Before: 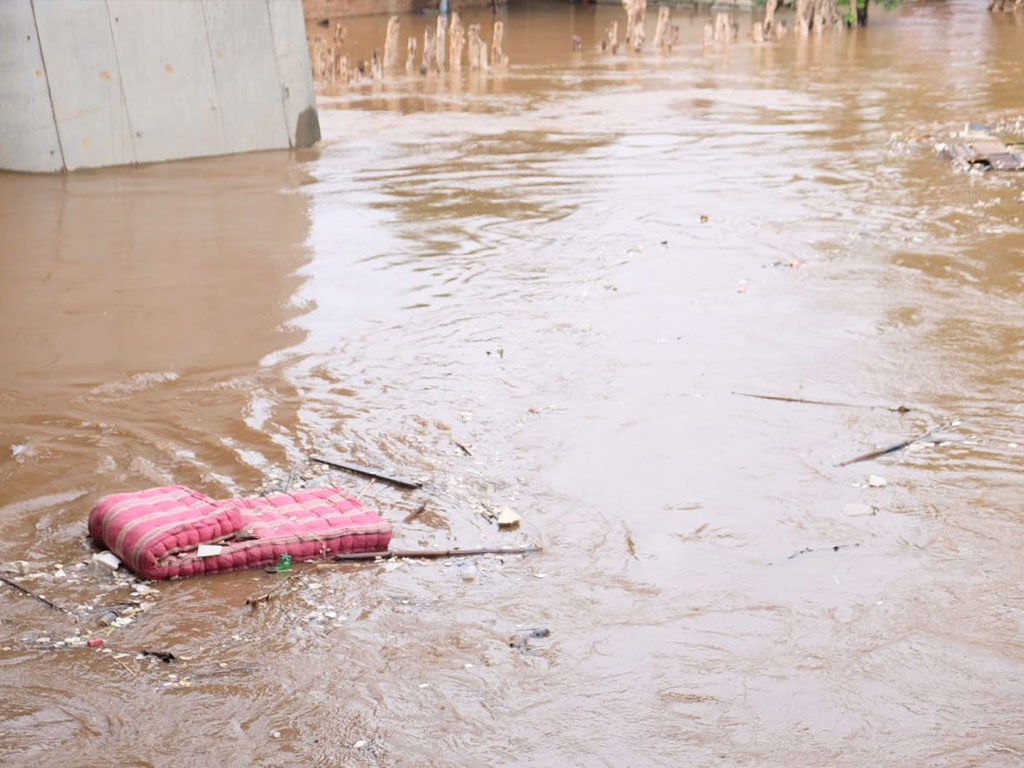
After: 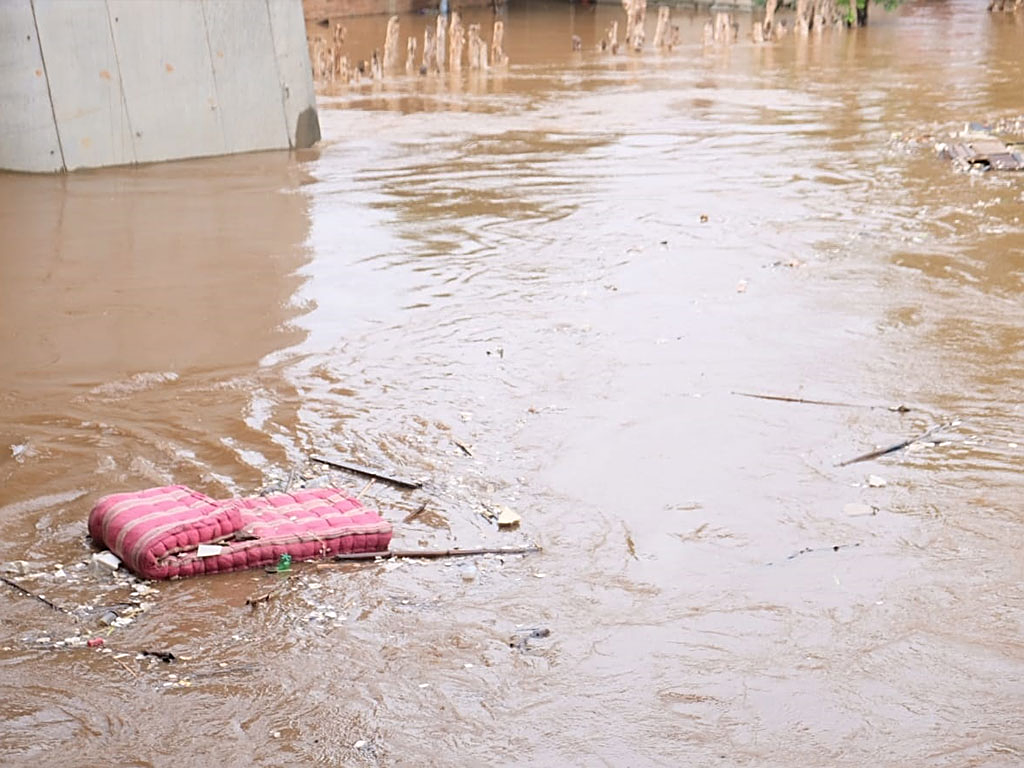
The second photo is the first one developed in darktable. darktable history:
sharpen: amount 0.479
